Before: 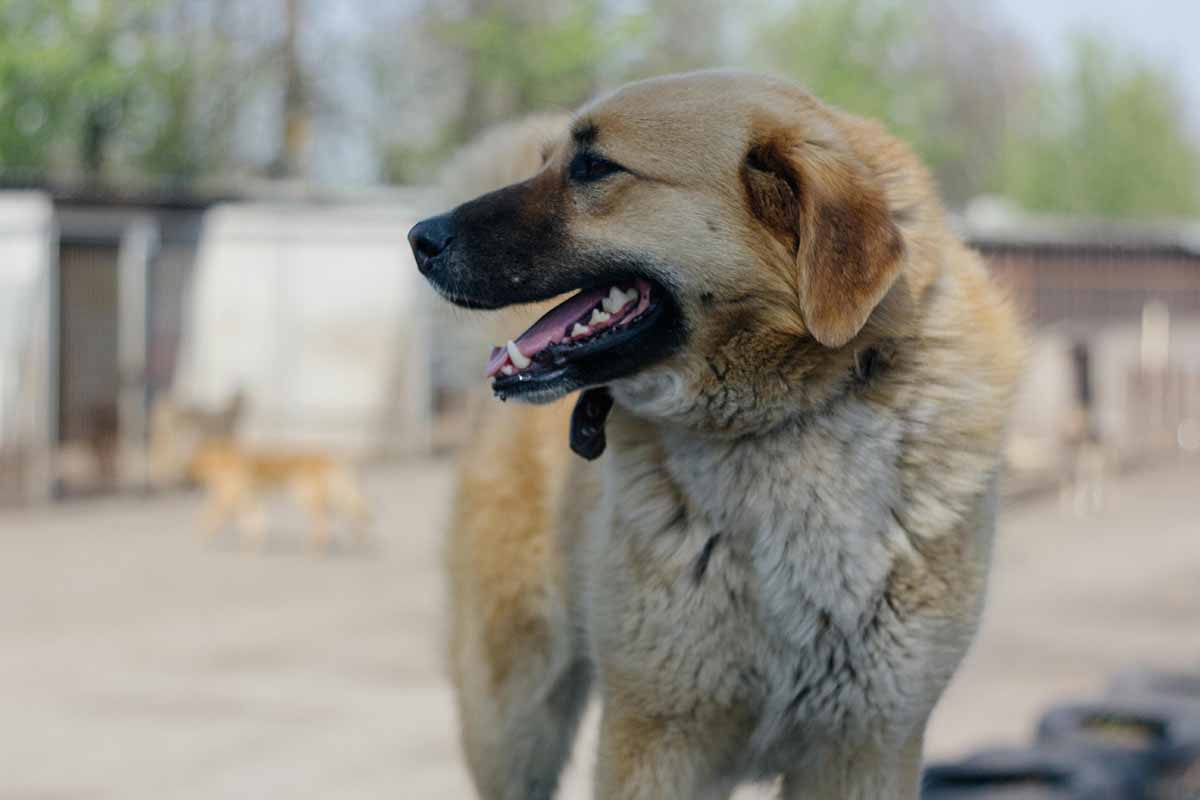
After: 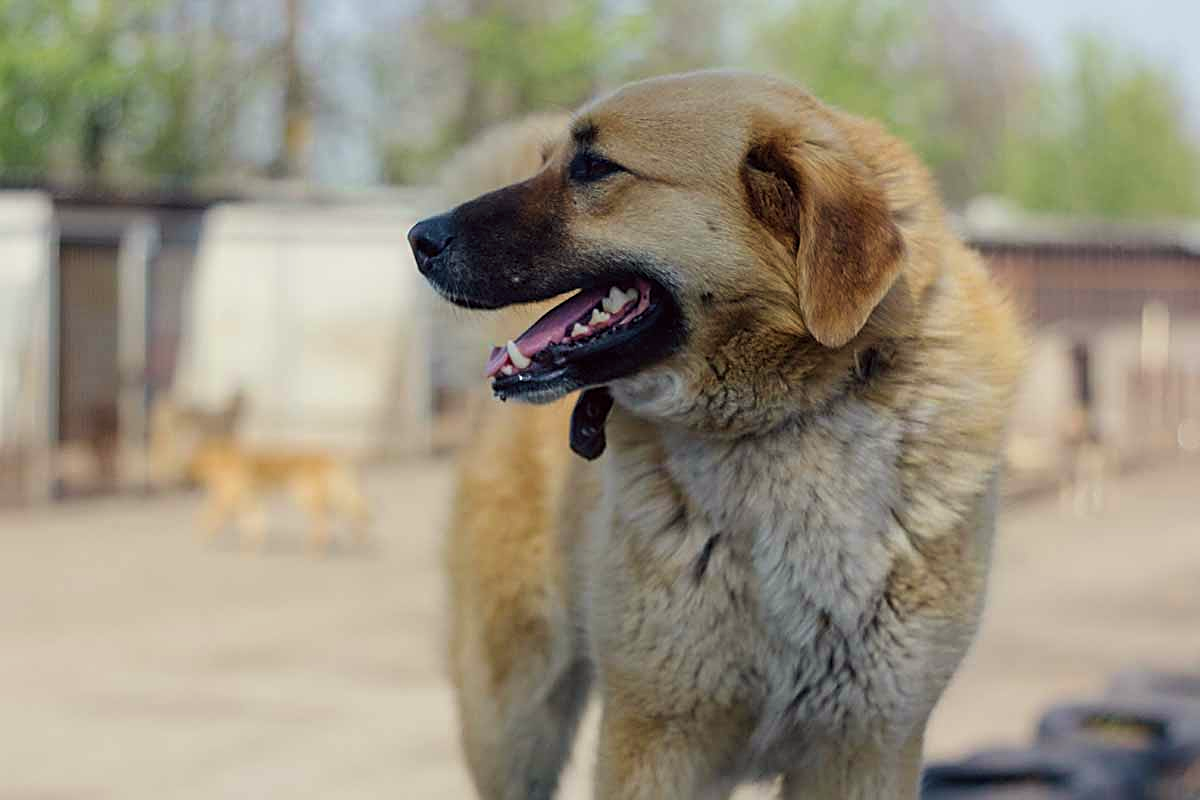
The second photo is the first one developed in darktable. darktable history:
velvia: on, module defaults
sharpen: on, module defaults
color correction: highlights a* -0.95, highlights b* 4.5, shadows a* 3.55
